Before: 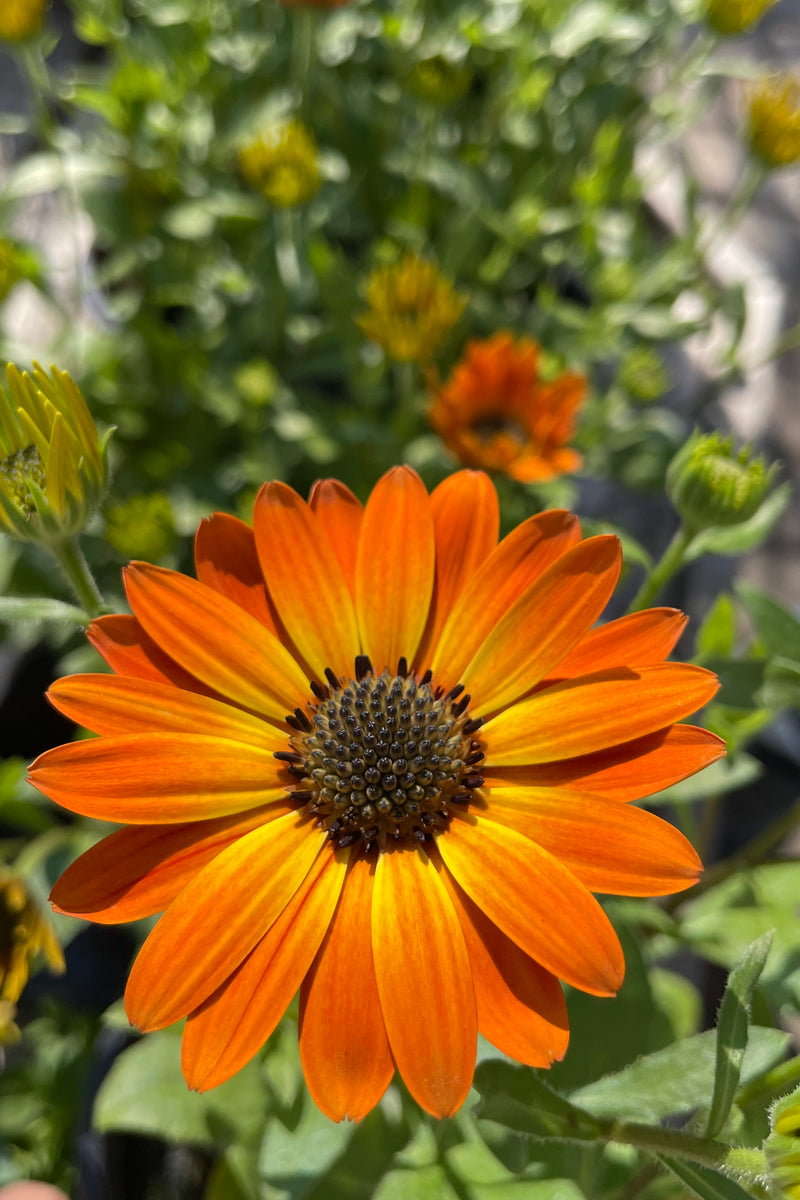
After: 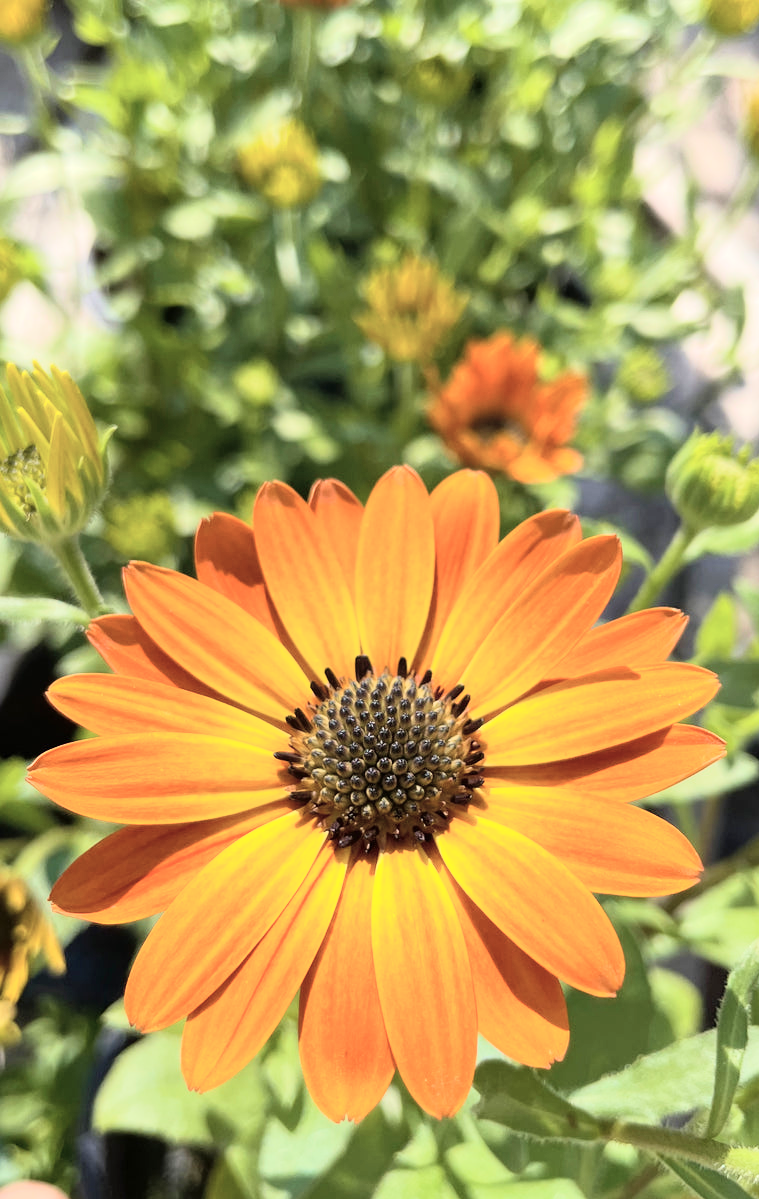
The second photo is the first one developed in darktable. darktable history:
tone curve: curves: ch0 [(0, 0) (0.003, 0.003) (0.011, 0.012) (0.025, 0.028) (0.044, 0.049) (0.069, 0.091) (0.1, 0.144) (0.136, 0.21) (0.177, 0.277) (0.224, 0.352) (0.277, 0.433) (0.335, 0.523) (0.399, 0.613) (0.468, 0.702) (0.543, 0.79) (0.623, 0.867) (0.709, 0.916) (0.801, 0.946) (0.898, 0.972) (1, 1)], color space Lab, independent channels, preserve colors none
crop and rotate: left 0%, right 5.101%
velvia: on, module defaults
